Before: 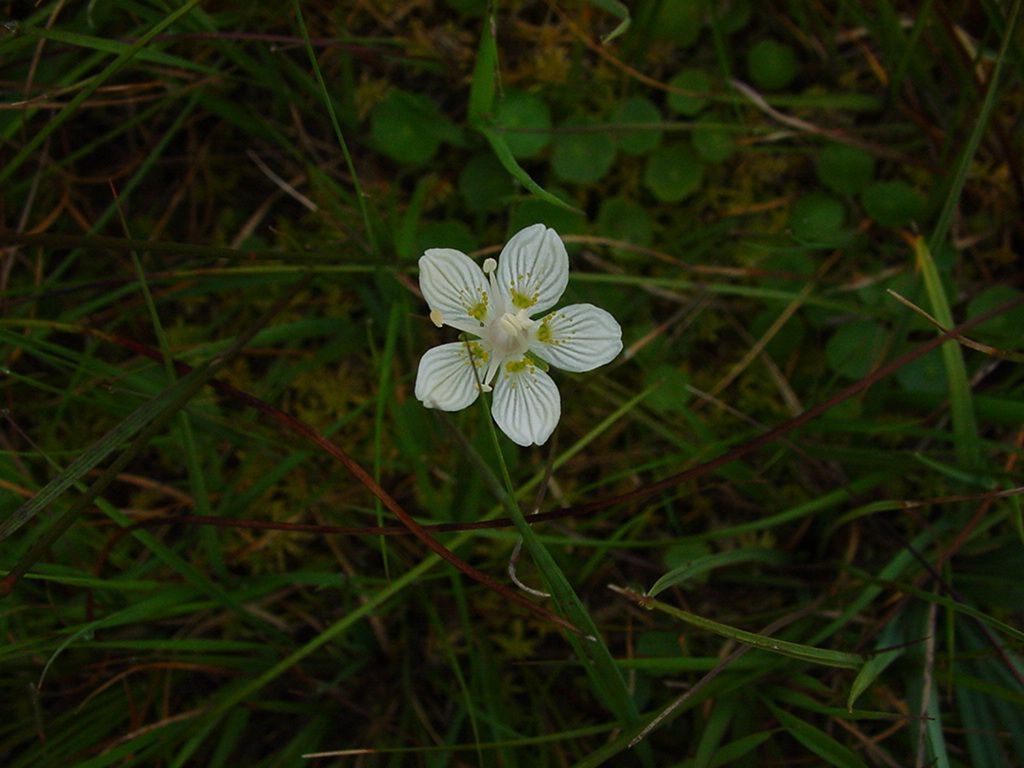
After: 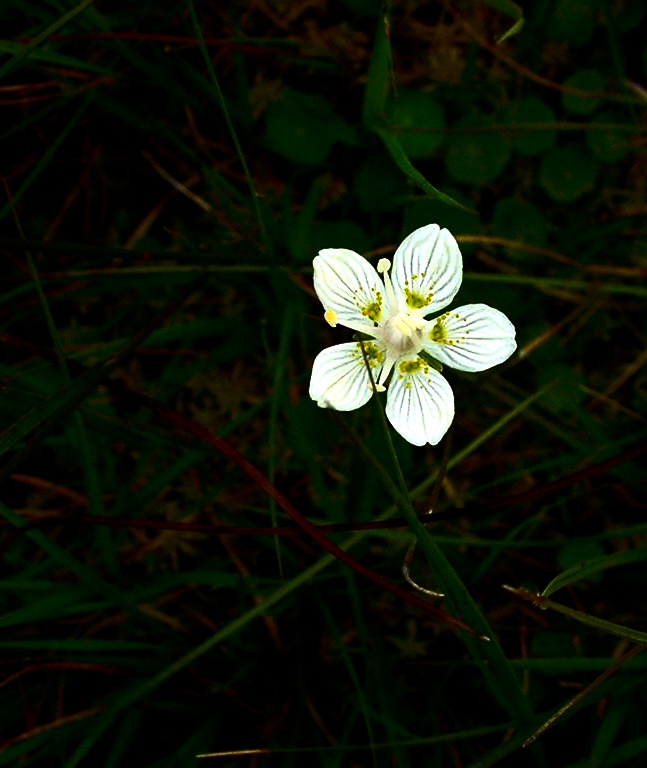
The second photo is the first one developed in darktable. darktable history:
crop: left 10.44%, right 26.337%
color balance rgb: global offset › luminance -0.429%, linear chroma grading › global chroma 19.606%, perceptual saturation grading › global saturation 25.847%, perceptual brilliance grading › highlights 74.241%, perceptual brilliance grading › shadows -30.457%
contrast brightness saturation: contrast 0.281
